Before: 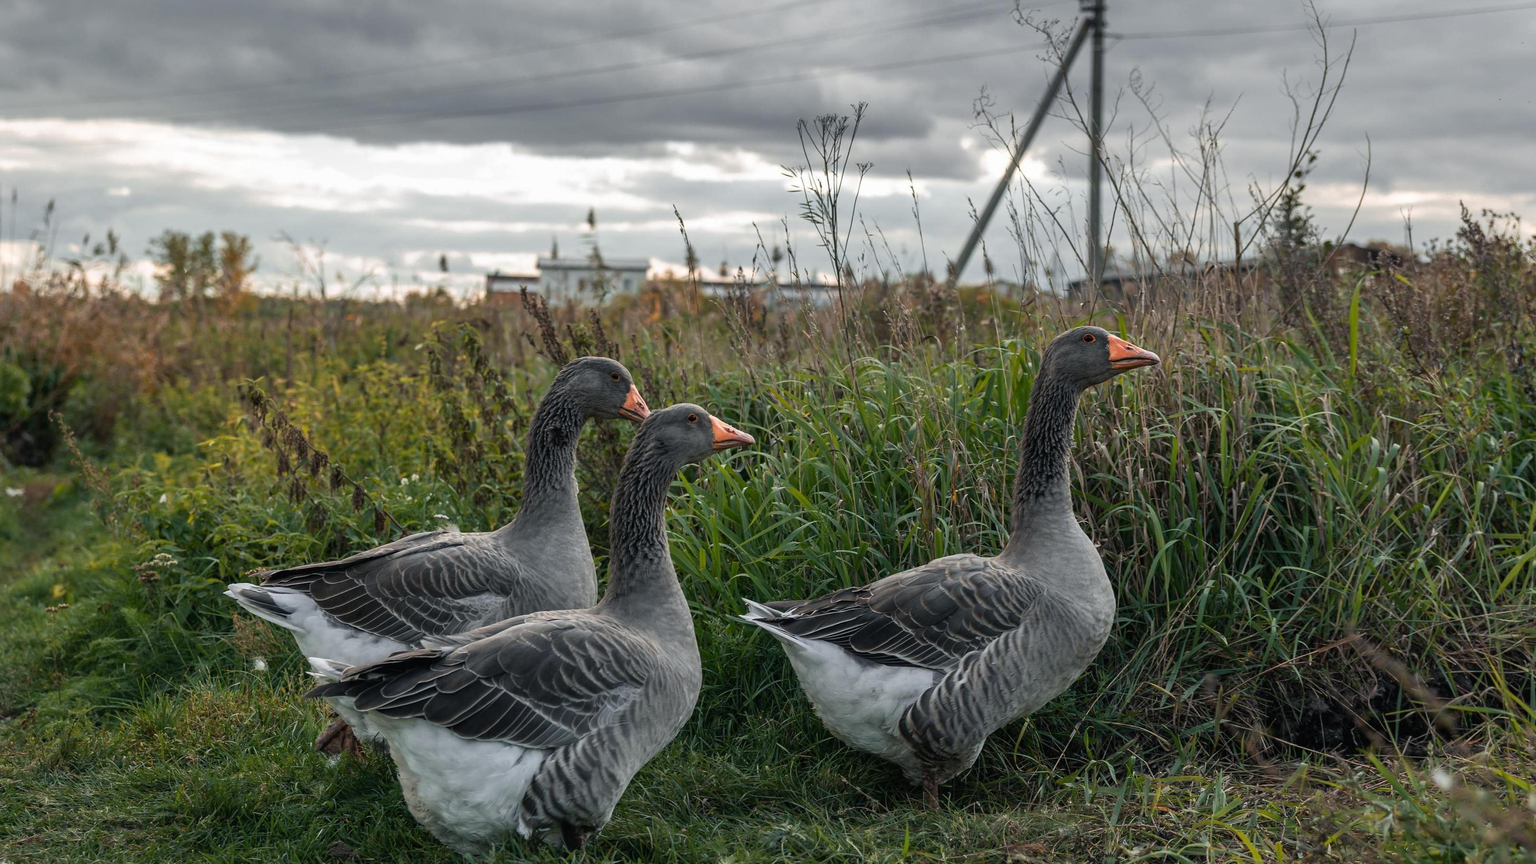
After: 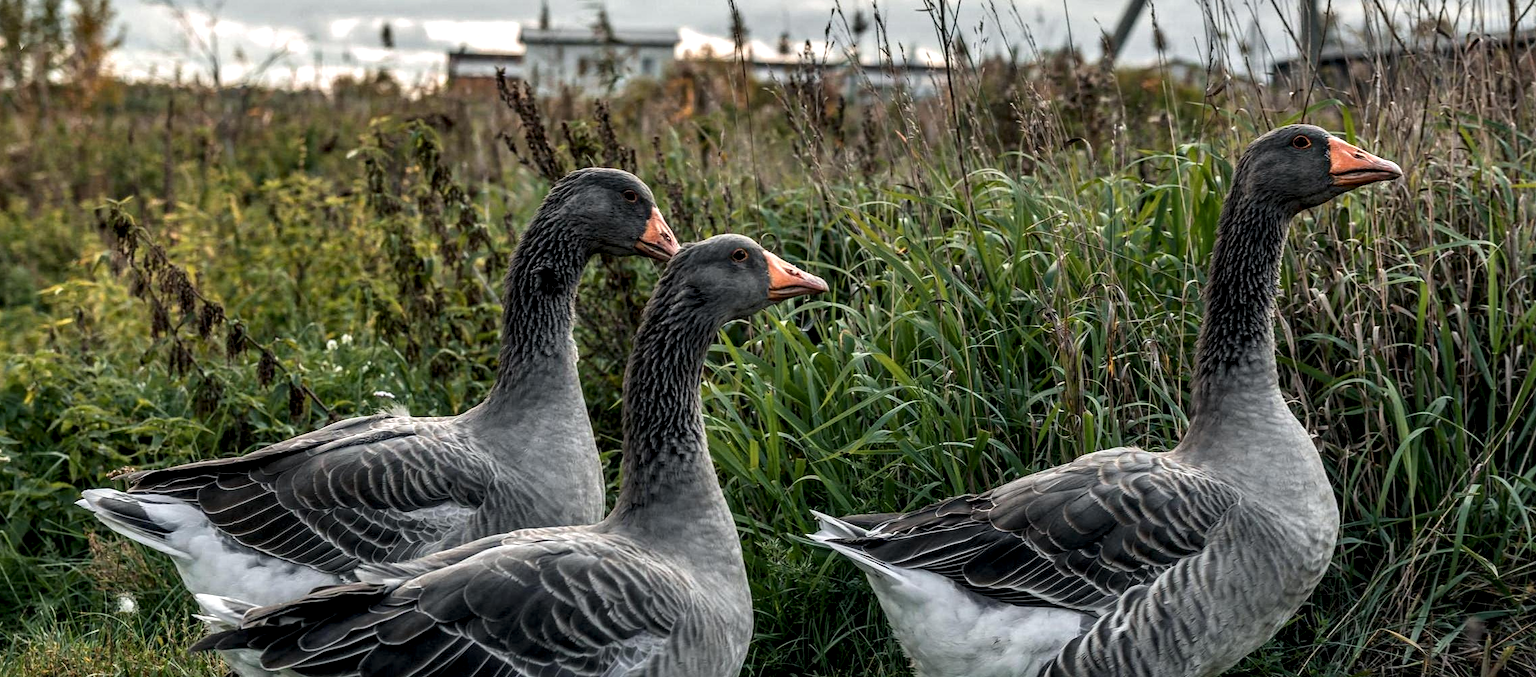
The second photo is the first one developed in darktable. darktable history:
crop: left 11.123%, top 27.61%, right 18.3%, bottom 17.034%
local contrast: highlights 65%, shadows 54%, detail 169%, midtone range 0.514
